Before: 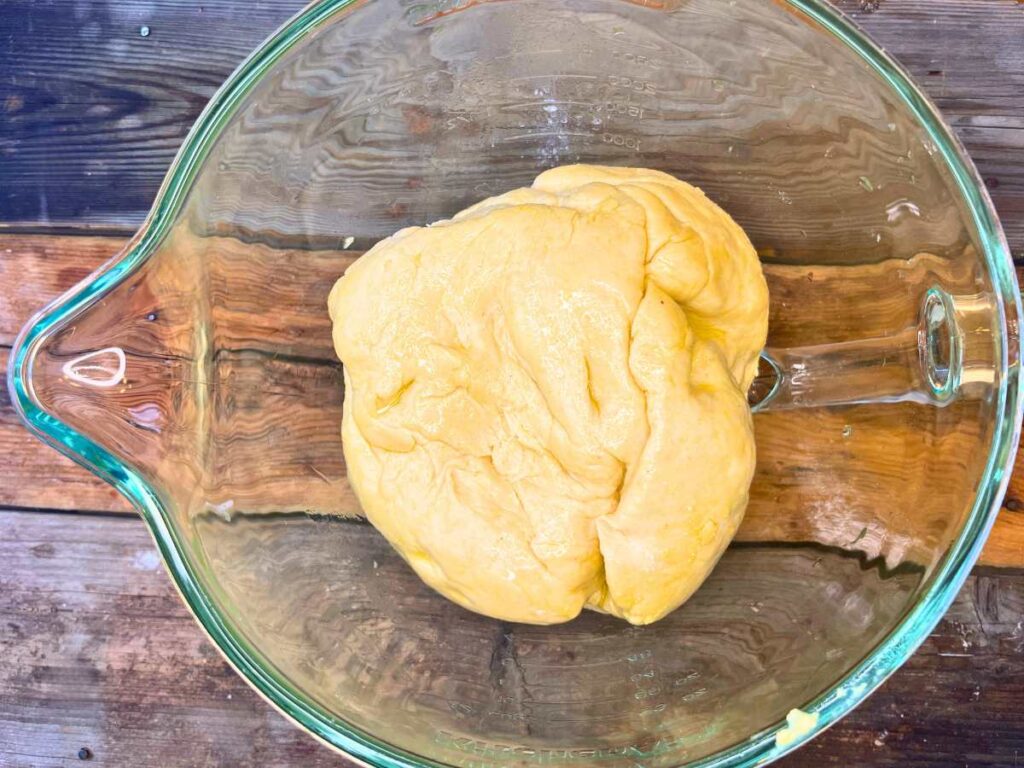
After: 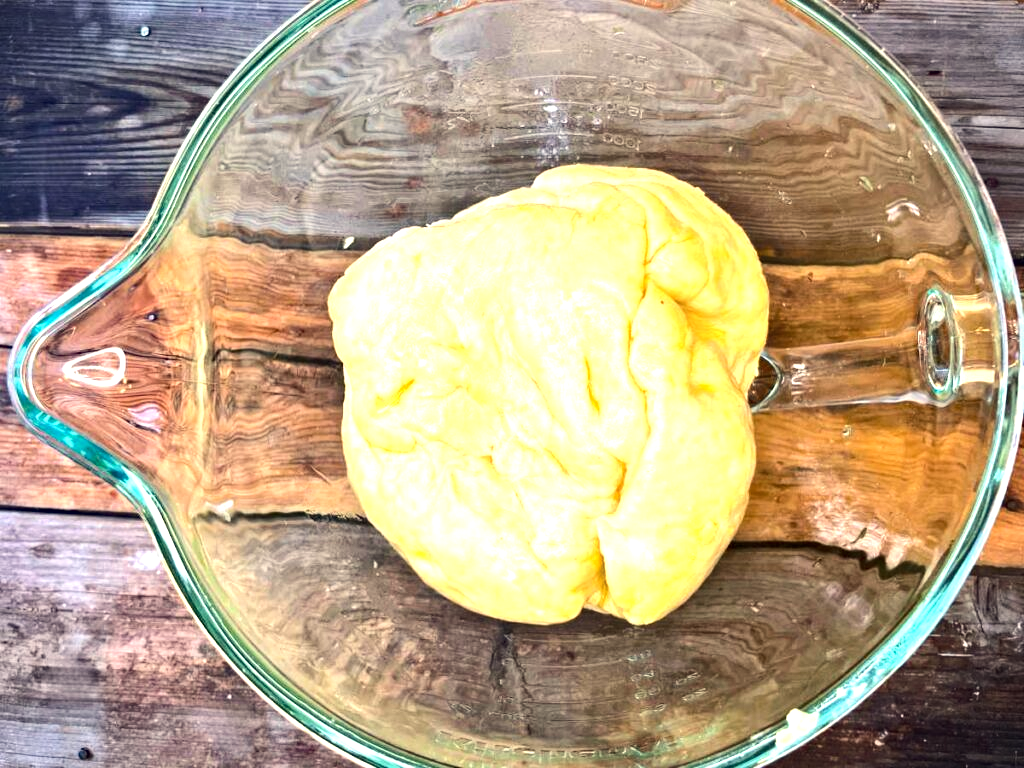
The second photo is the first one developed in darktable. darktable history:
tone equalizer: -8 EV -0.75 EV, -7 EV -0.7 EV, -6 EV -0.6 EV, -5 EV -0.4 EV, -3 EV 0.4 EV, -2 EV 0.6 EV, -1 EV 0.7 EV, +0 EV 0.75 EV, edges refinement/feathering 500, mask exposure compensation -1.57 EV, preserve details no
vignetting: fall-off start 91.19%
contrast brightness saturation: saturation -0.1
haze removal: strength 0.29, distance 0.25, compatibility mode true, adaptive false
exposure: exposure 0.2 EV, compensate highlight preservation false
white balance: red 1.029, blue 0.92
